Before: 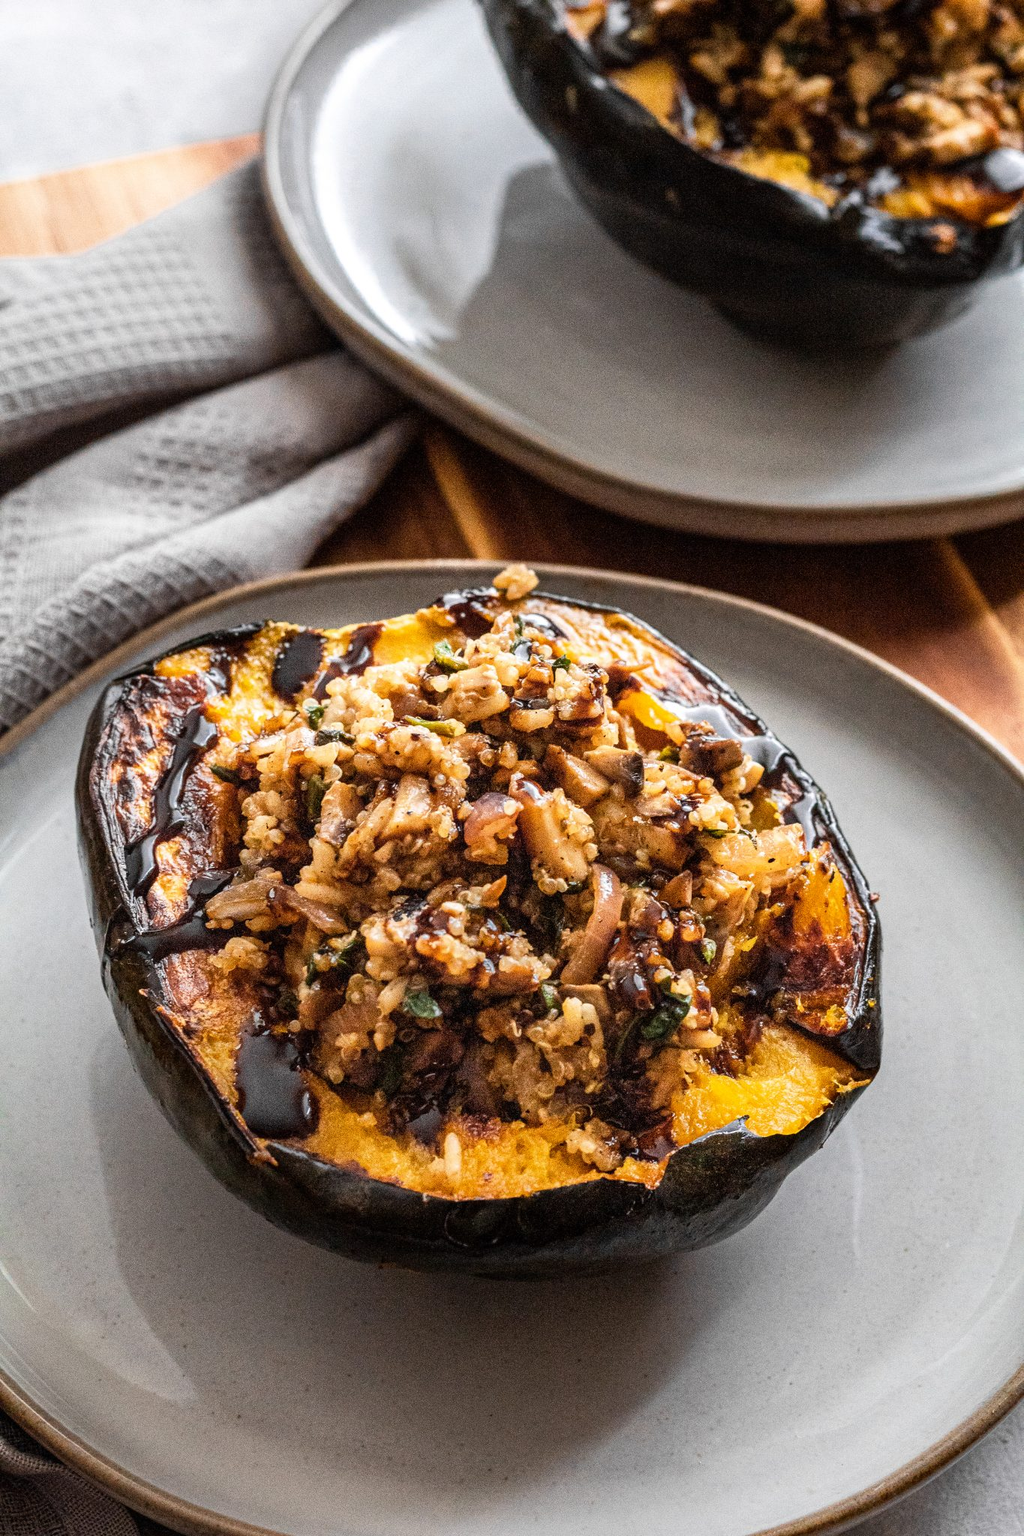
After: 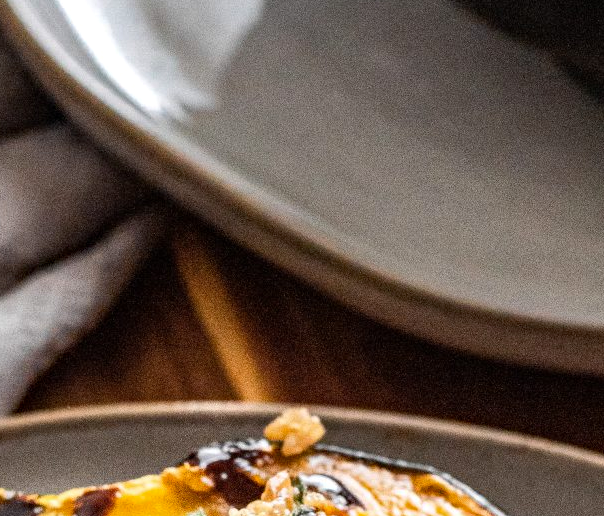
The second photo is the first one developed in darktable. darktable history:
haze removal: compatibility mode true, adaptive false
crop: left 28.857%, top 16.842%, right 26.849%, bottom 57.92%
